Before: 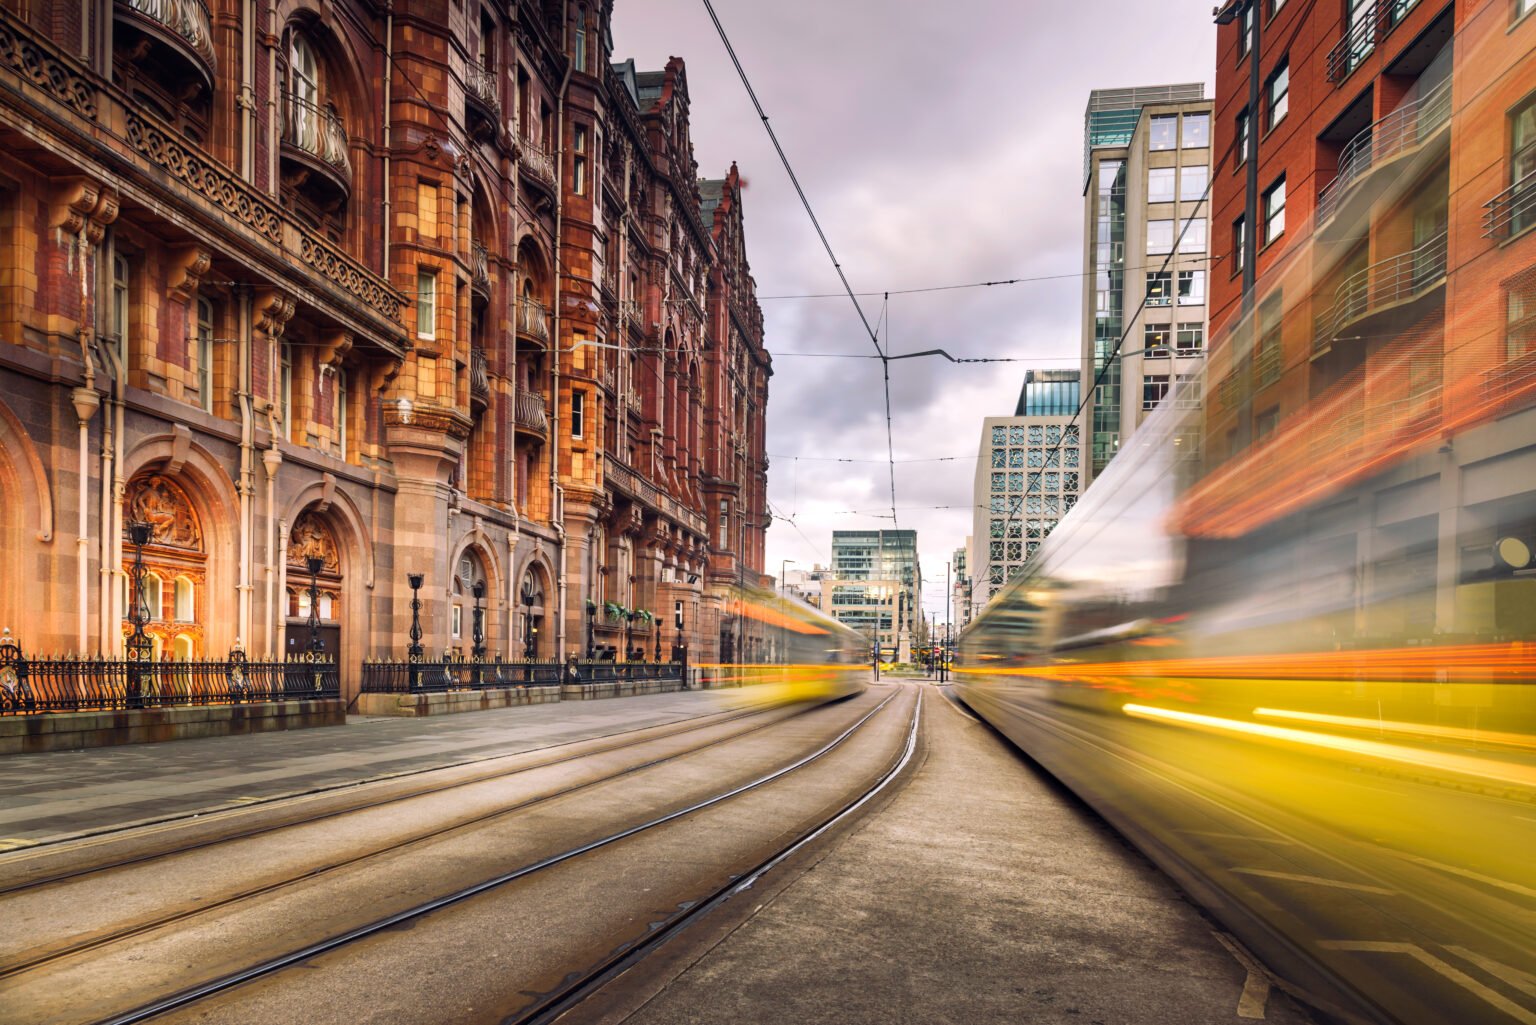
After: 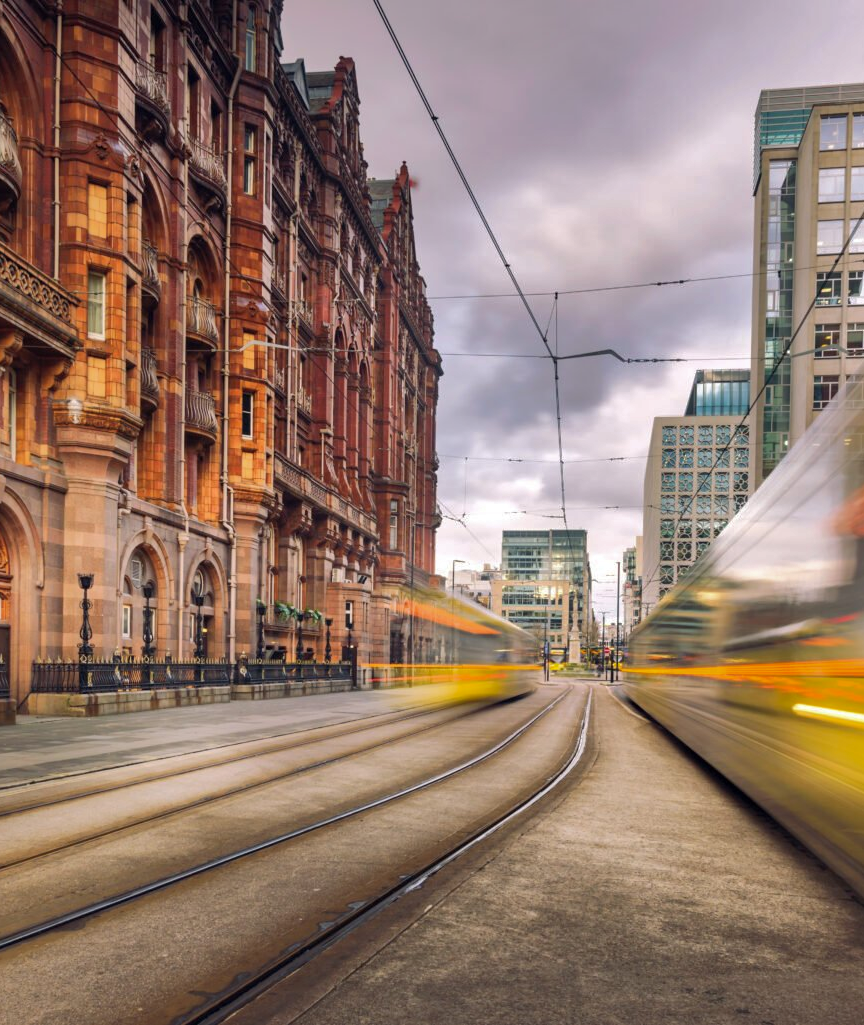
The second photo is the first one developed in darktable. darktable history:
crop: left 21.496%, right 22.254%
shadows and highlights: shadows 40, highlights -60
